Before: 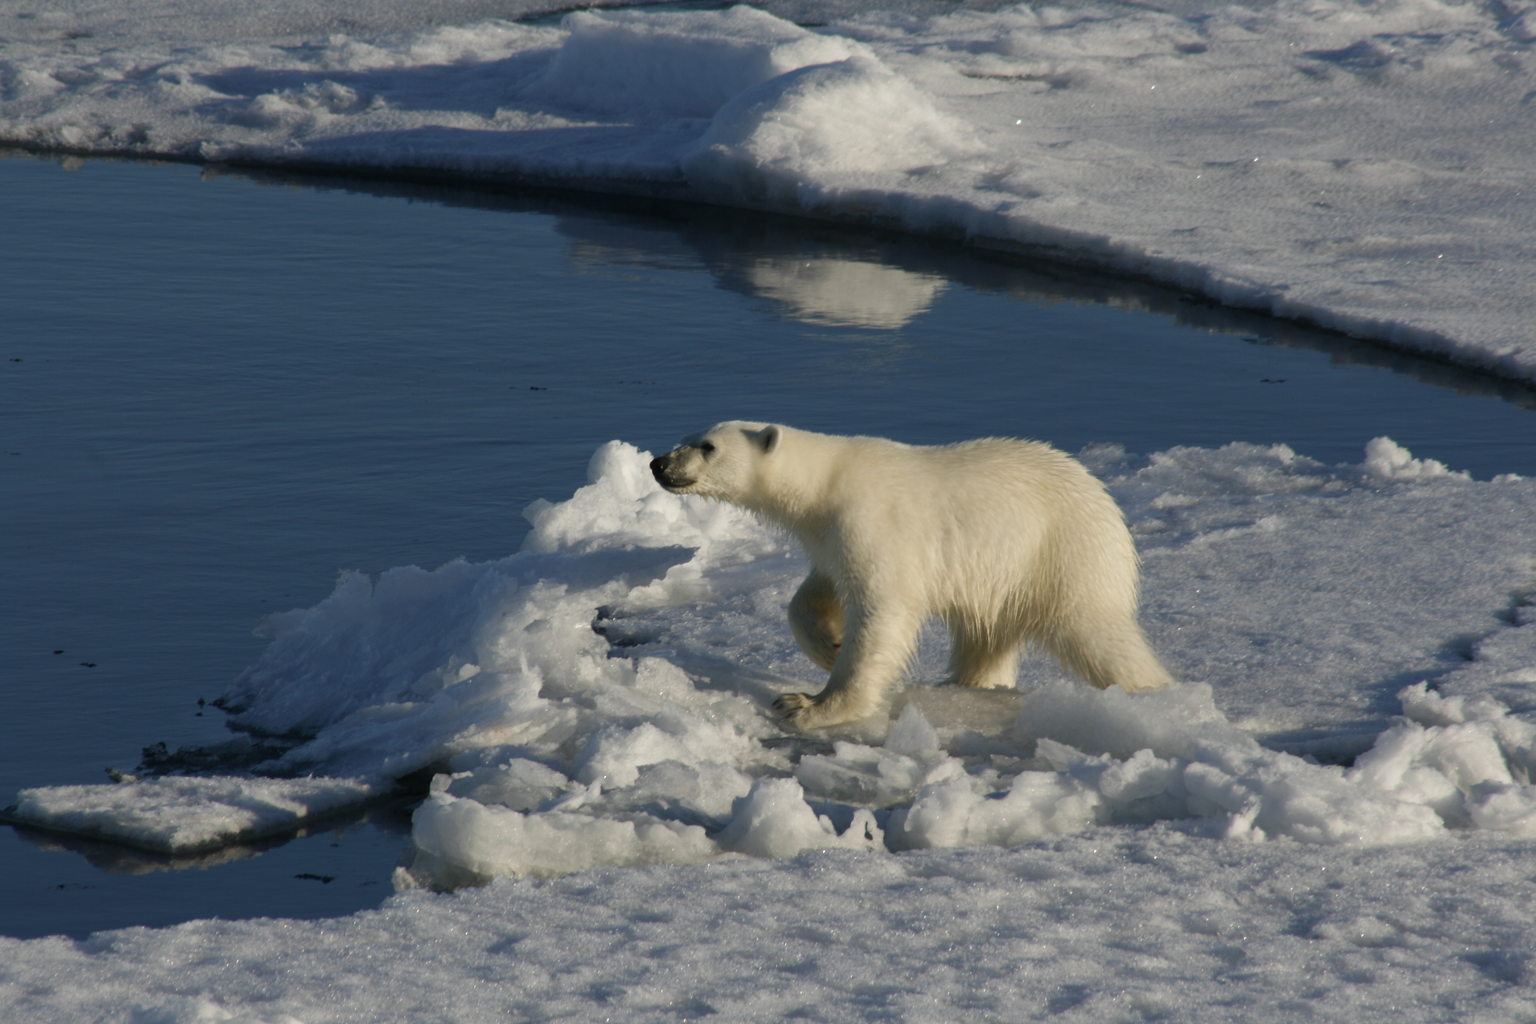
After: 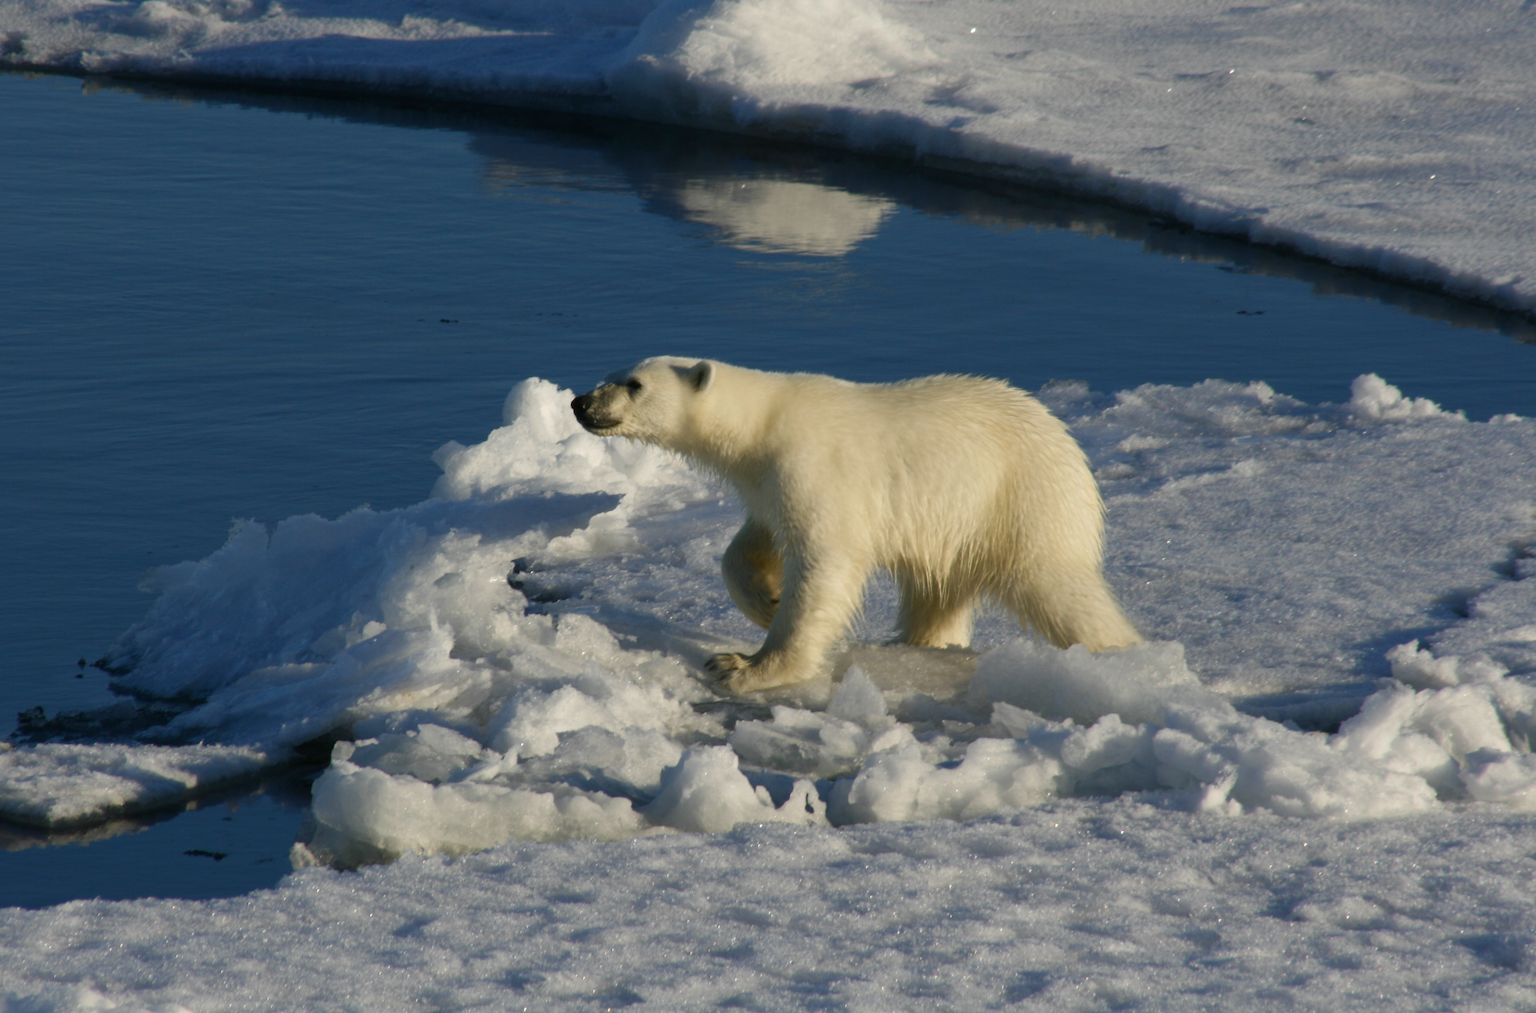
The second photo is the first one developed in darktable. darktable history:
crop and rotate: left 8.262%, top 9.226%
contrast brightness saturation: contrast 0.09, saturation 0.28
